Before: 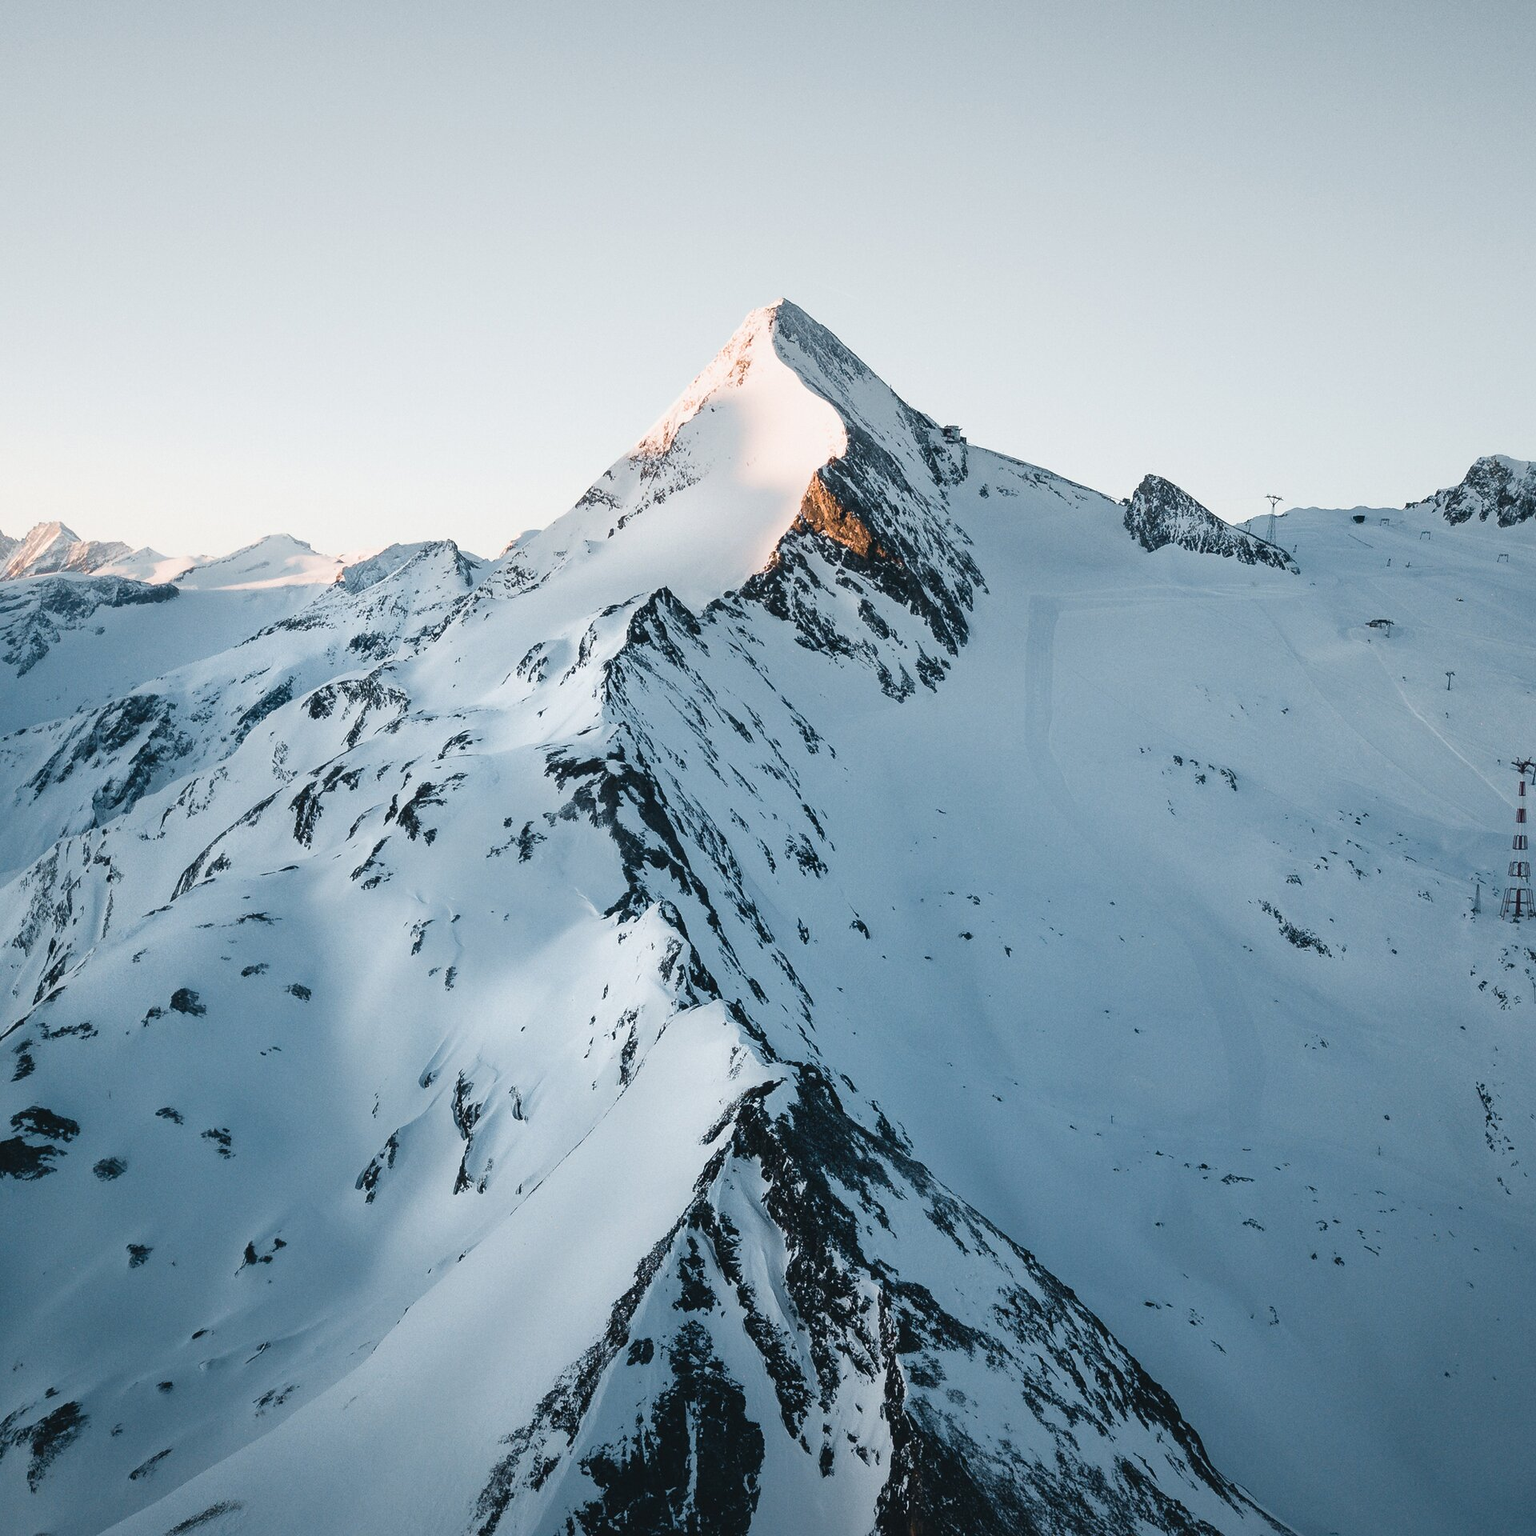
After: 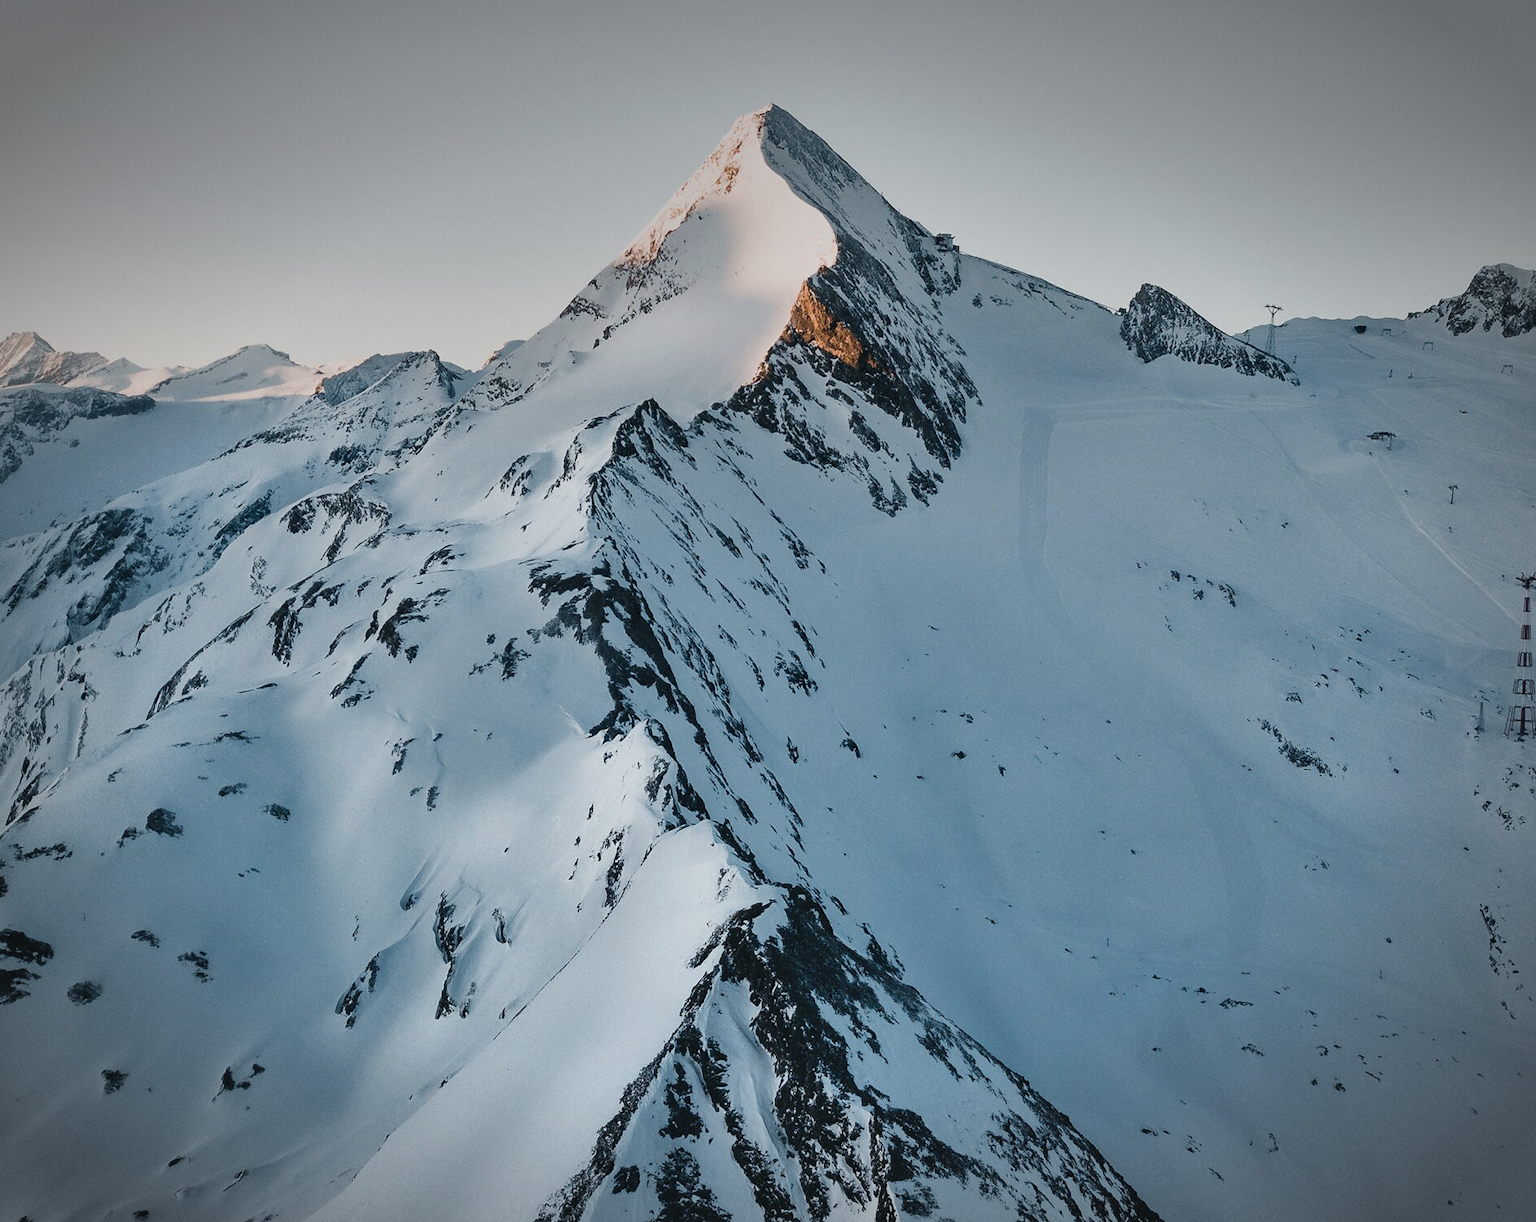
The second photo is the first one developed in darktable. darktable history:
graduated density: on, module defaults
shadows and highlights: shadows 75, highlights -60.85, soften with gaussian
vignetting: automatic ratio true
crop and rotate: left 1.814%, top 12.818%, right 0.25%, bottom 9.225%
